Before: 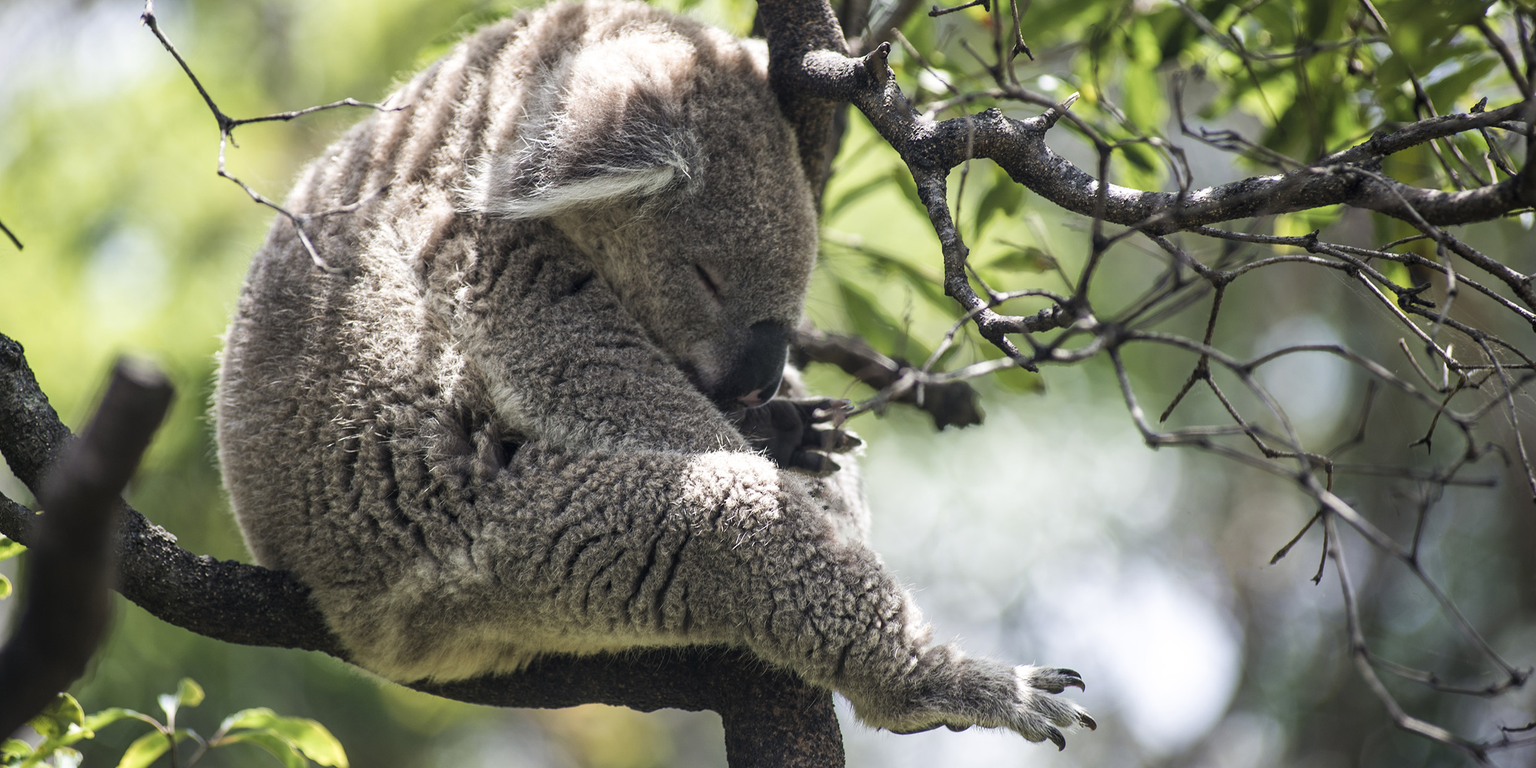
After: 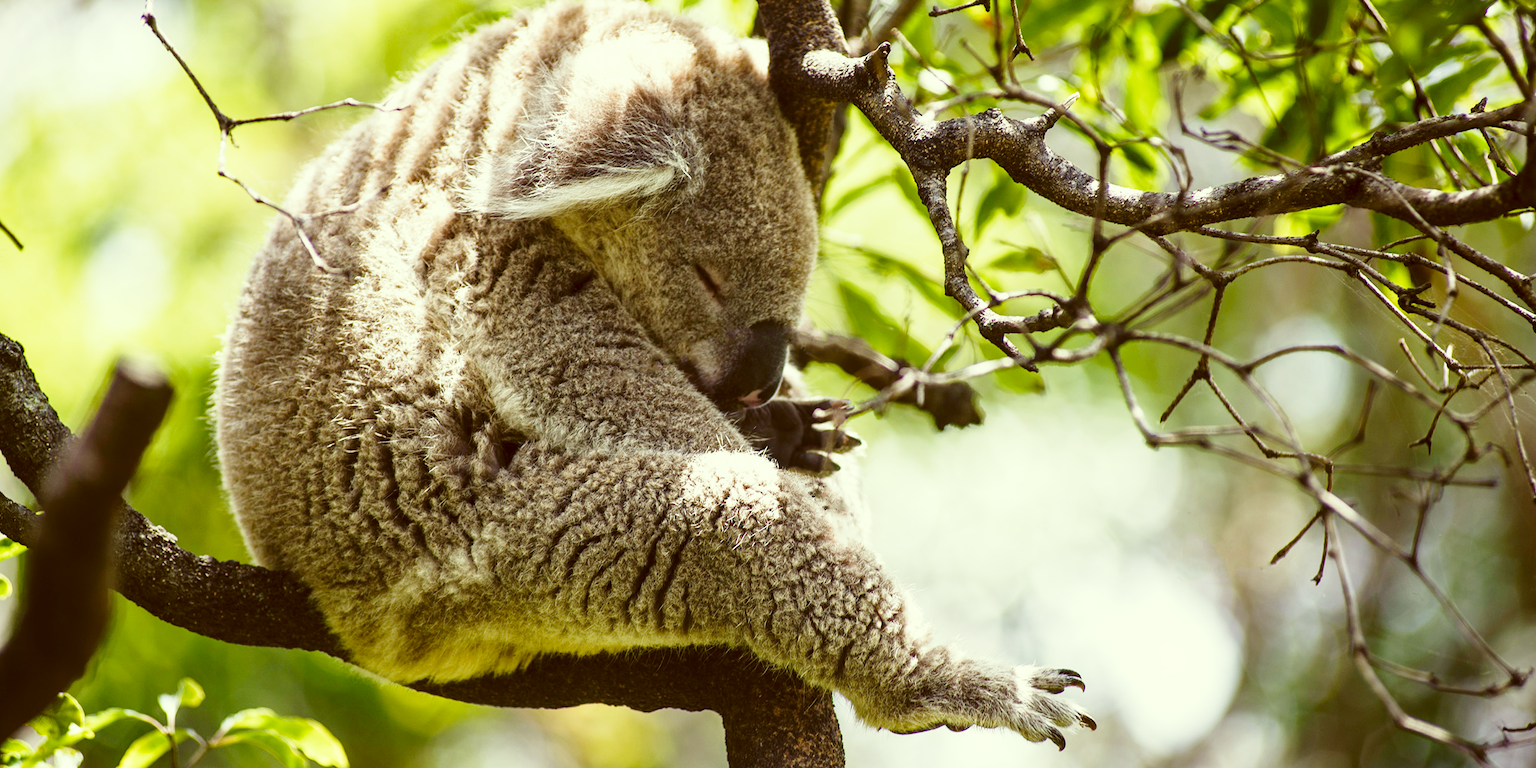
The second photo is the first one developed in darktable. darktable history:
color balance rgb: perceptual saturation grading › global saturation 35%, perceptual saturation grading › highlights -25%, perceptual saturation grading › shadows 50%
color correction: highlights a* -5.3, highlights b* 9.8, shadows a* 9.8, shadows b* 24.26
base curve: curves: ch0 [(0, 0) (0.028, 0.03) (0.121, 0.232) (0.46, 0.748) (0.859, 0.968) (1, 1)], preserve colors none
